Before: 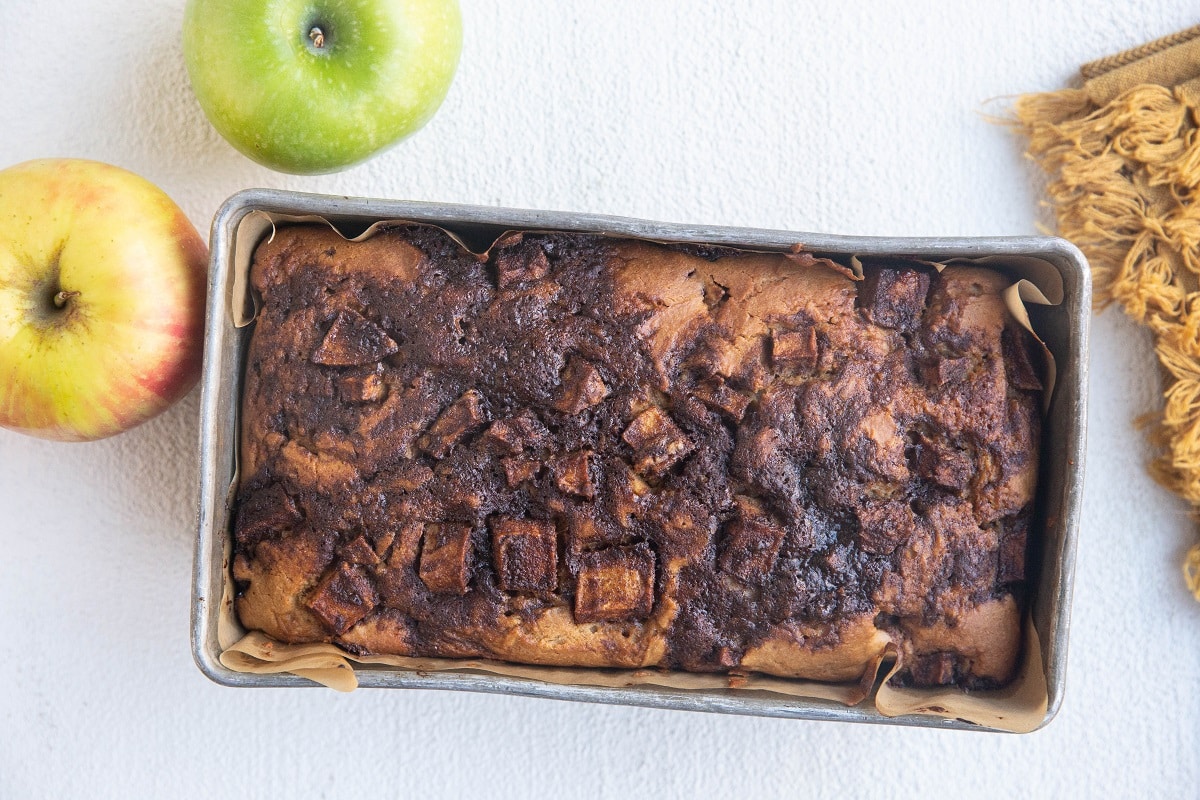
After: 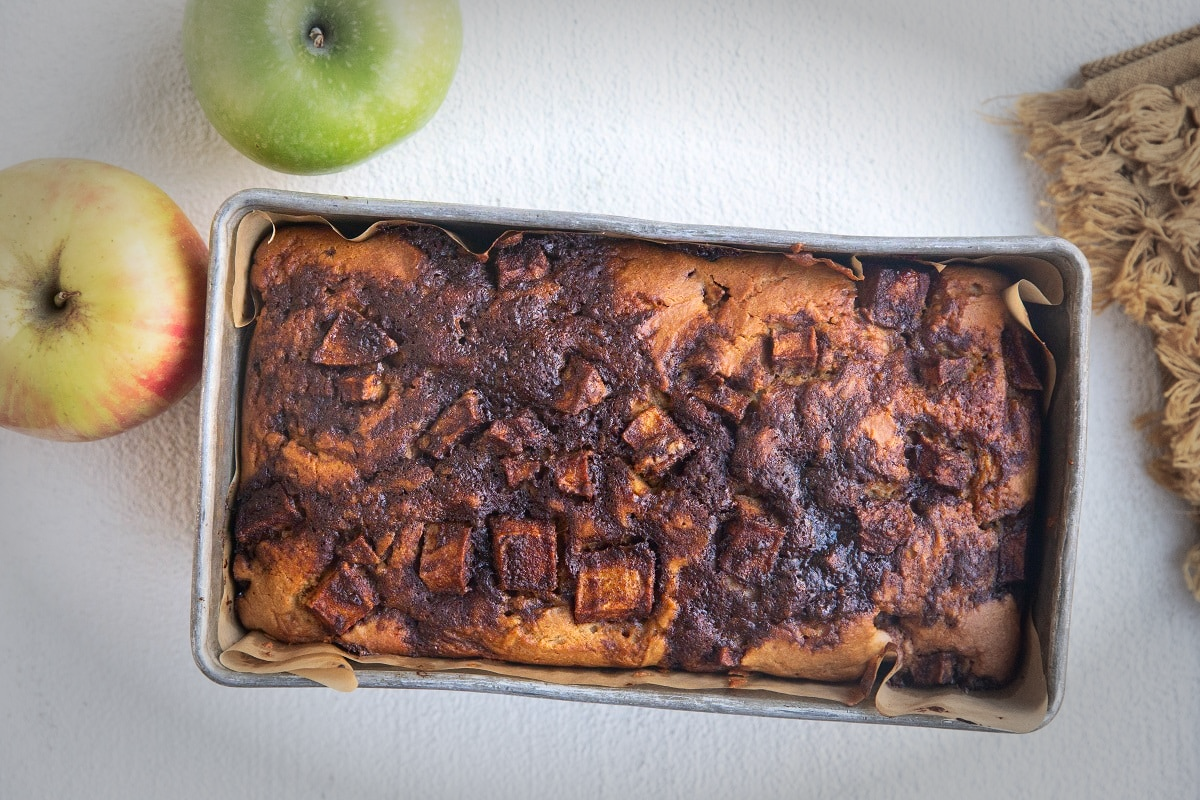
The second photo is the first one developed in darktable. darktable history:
contrast brightness saturation: contrast 0.094, saturation 0.279
vignetting: fall-off start 66.03%, fall-off radius 39.86%, automatic ratio true, width/height ratio 0.676
